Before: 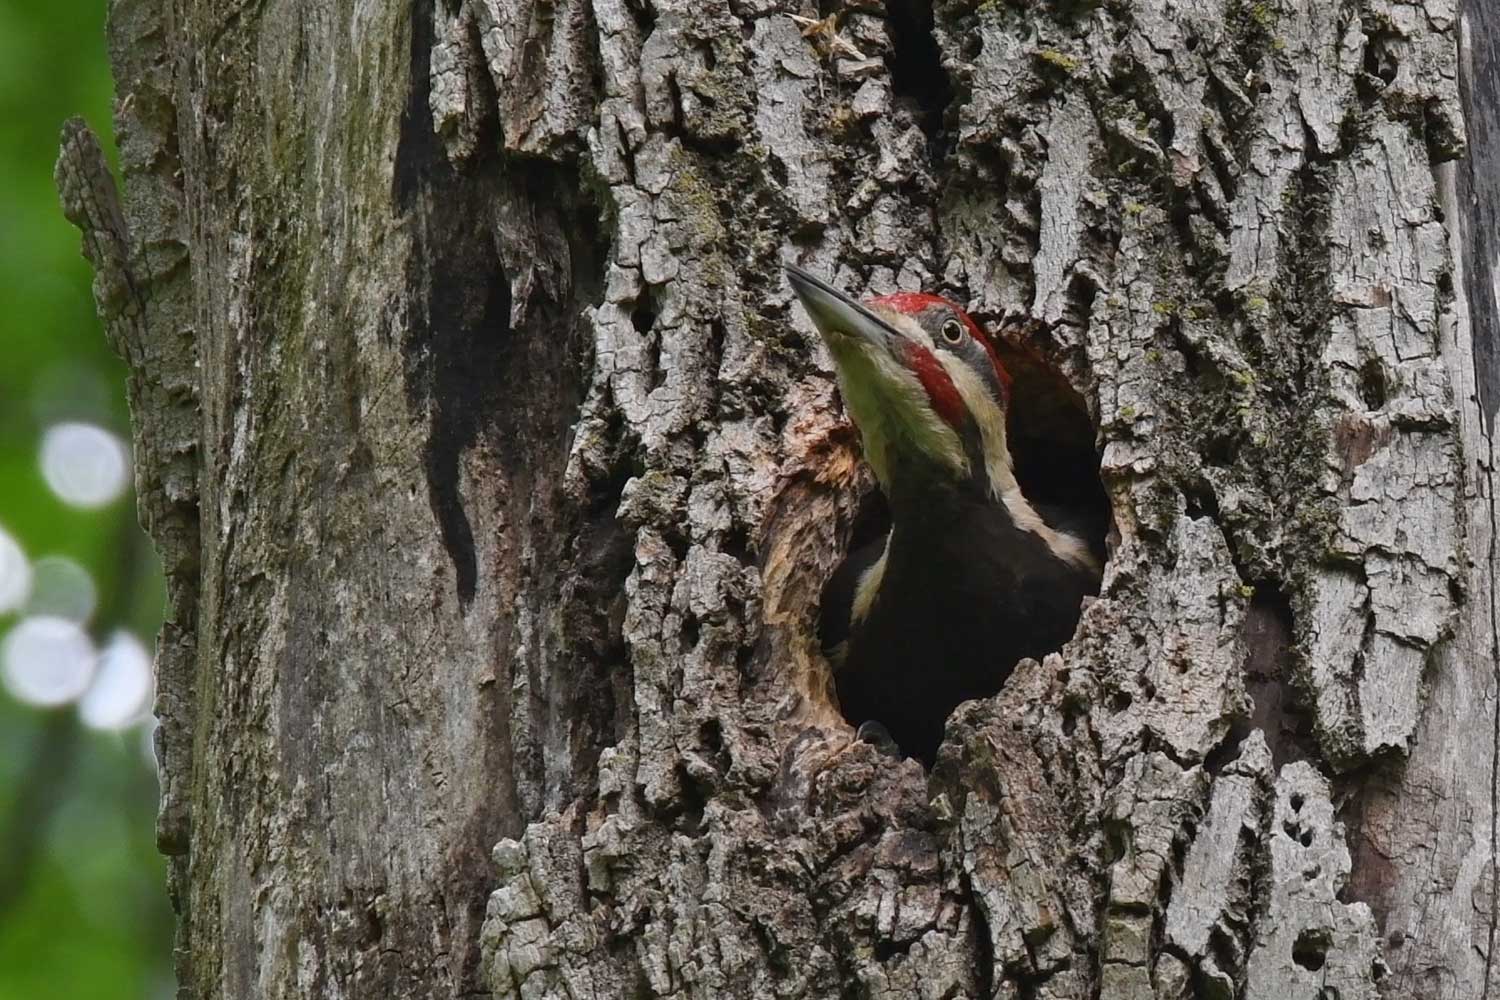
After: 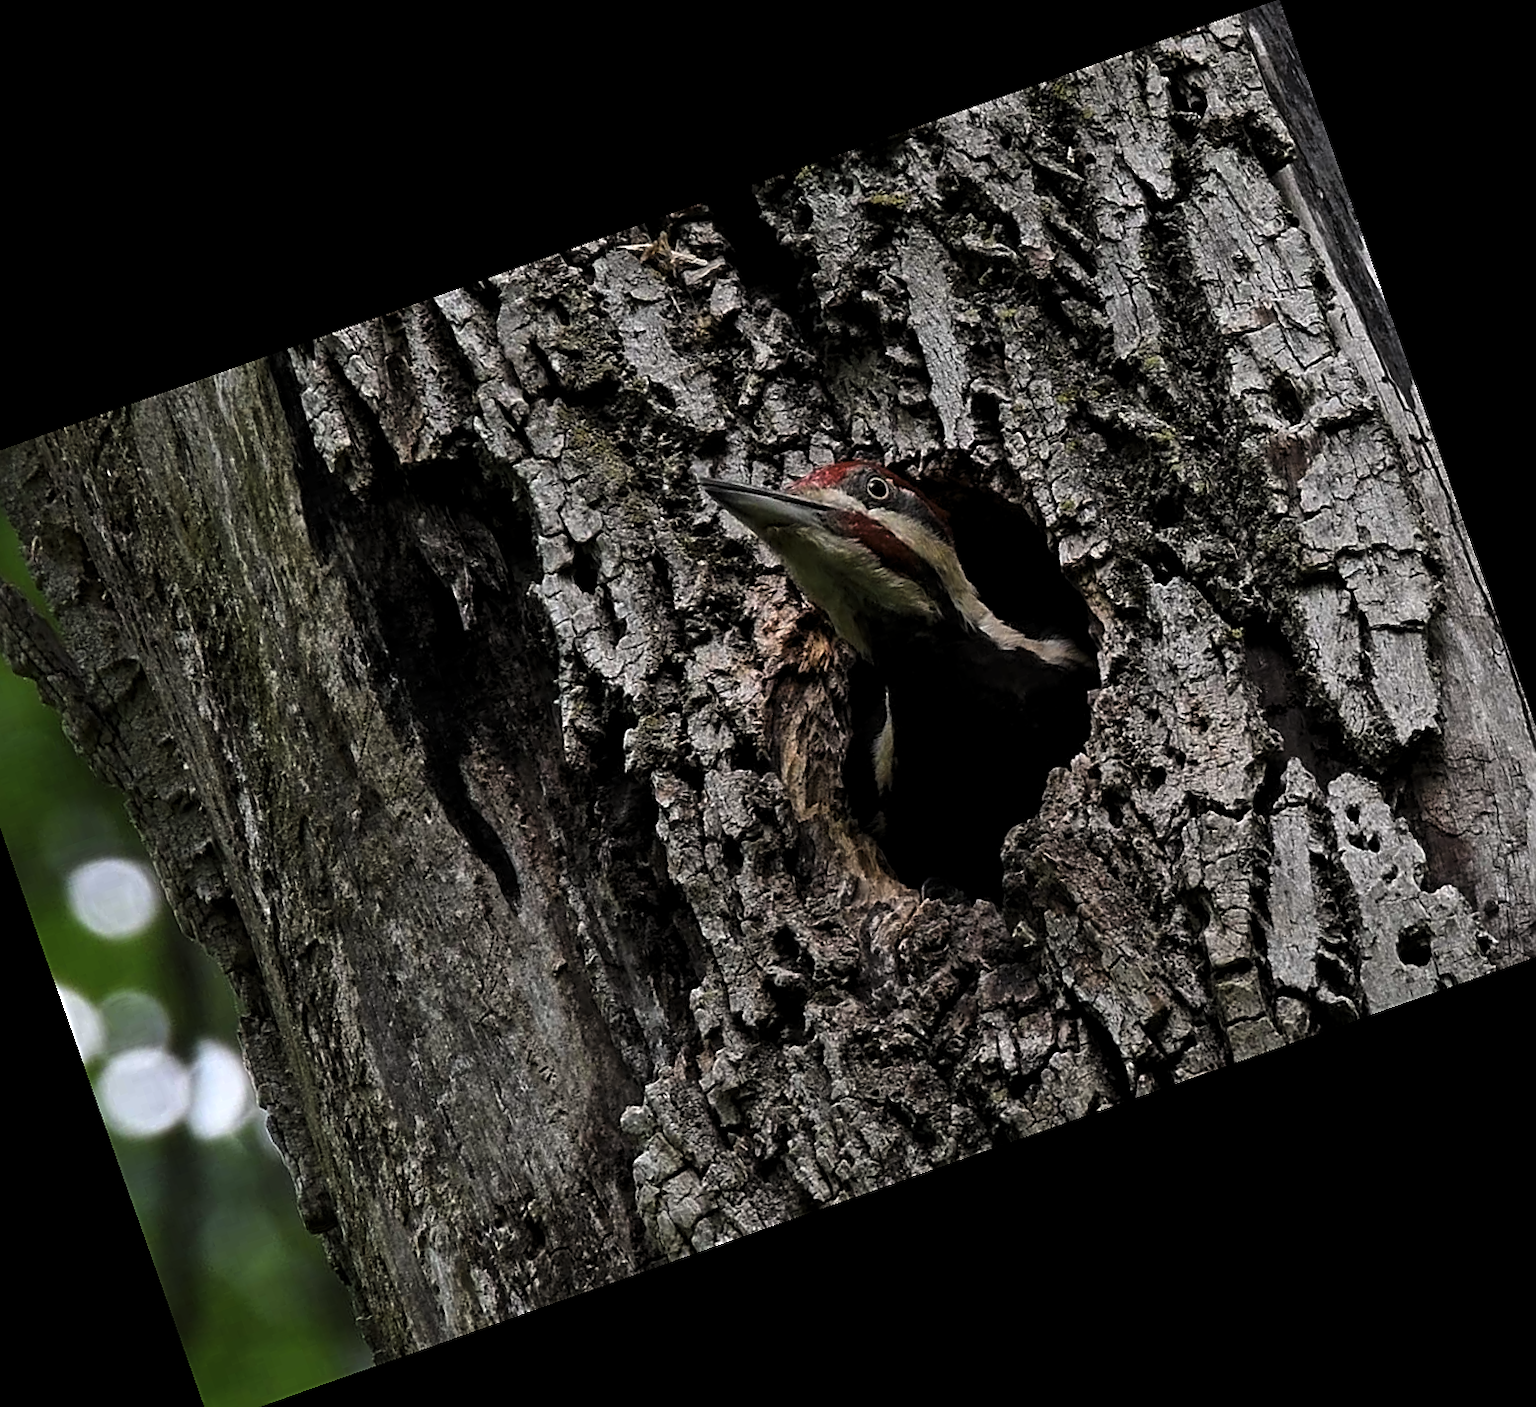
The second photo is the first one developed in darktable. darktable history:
sharpen: on, module defaults
levels: levels [0.101, 0.578, 0.953]
crop and rotate: angle 19.43°, left 6.812%, right 4.125%, bottom 1.087%
